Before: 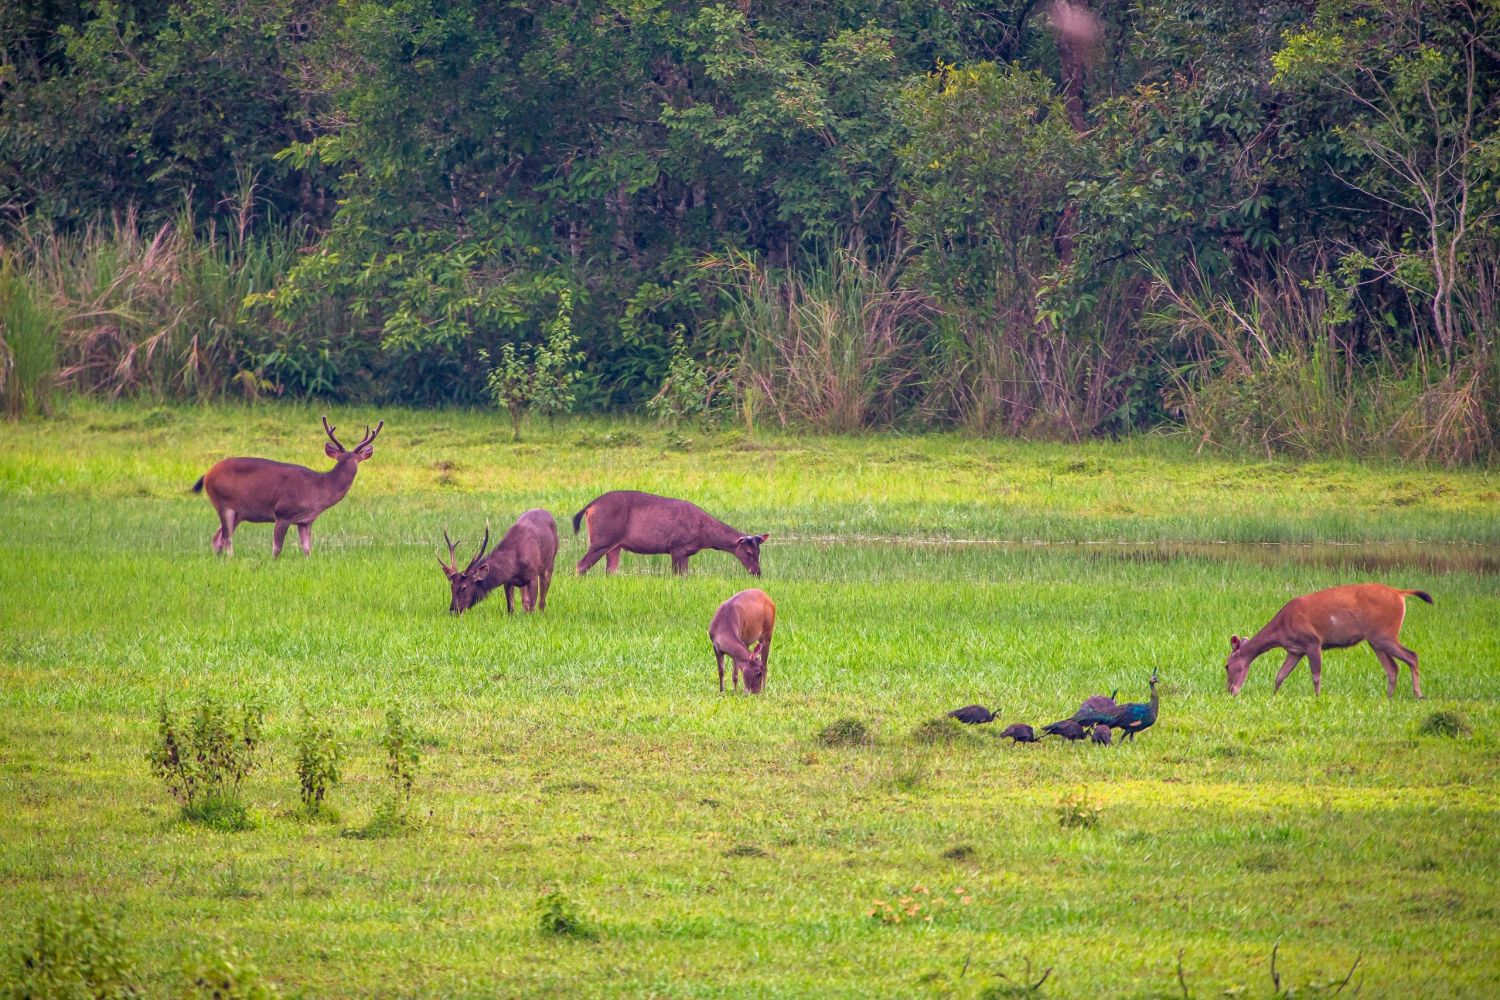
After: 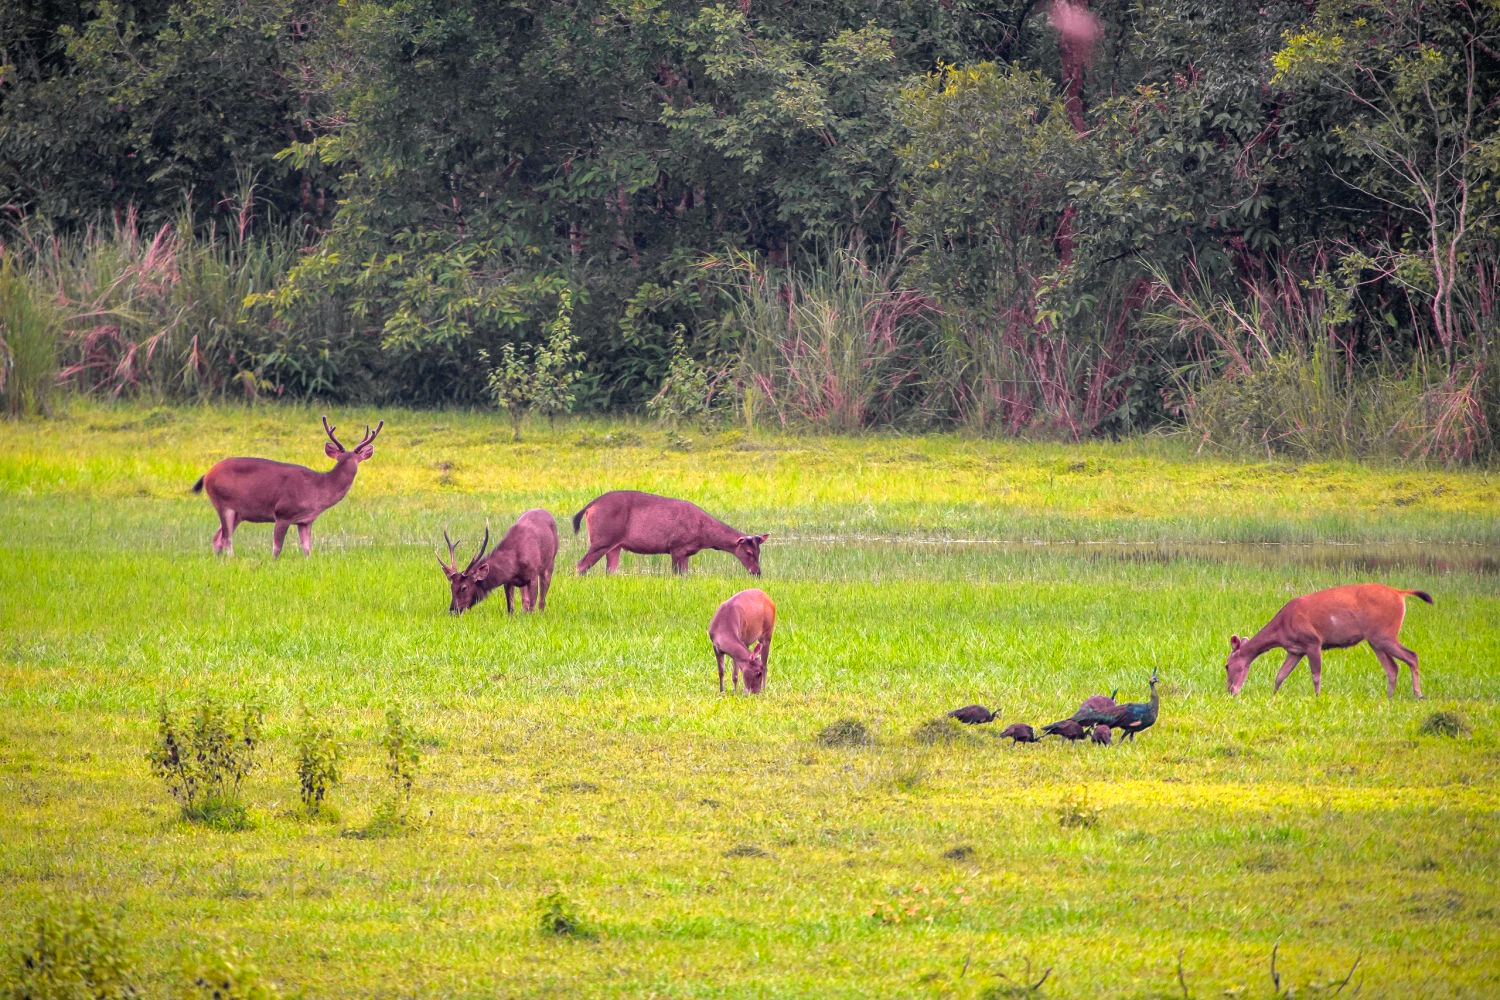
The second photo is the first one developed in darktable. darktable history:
tone curve: curves: ch0 [(0, 0.012) (0.036, 0.035) (0.274, 0.288) (0.504, 0.536) (0.844, 0.84) (1, 0.983)]; ch1 [(0, 0) (0.389, 0.403) (0.462, 0.486) (0.499, 0.498) (0.511, 0.502) (0.536, 0.547) (0.567, 0.588) (0.626, 0.645) (0.749, 0.781) (1, 1)]; ch2 [(0, 0) (0.457, 0.486) (0.5, 0.5) (0.56, 0.551) (0.615, 0.607) (0.704, 0.732) (1, 1)], color space Lab, independent channels, preserve colors none
tone equalizer: -8 EV -0.431 EV, -7 EV -0.397 EV, -6 EV -0.313 EV, -5 EV -0.24 EV, -3 EV 0.202 EV, -2 EV 0.312 EV, -1 EV 0.378 EV, +0 EV 0.401 EV, smoothing diameter 2.04%, edges refinement/feathering 15.08, mask exposure compensation -1.57 EV, filter diffusion 5
